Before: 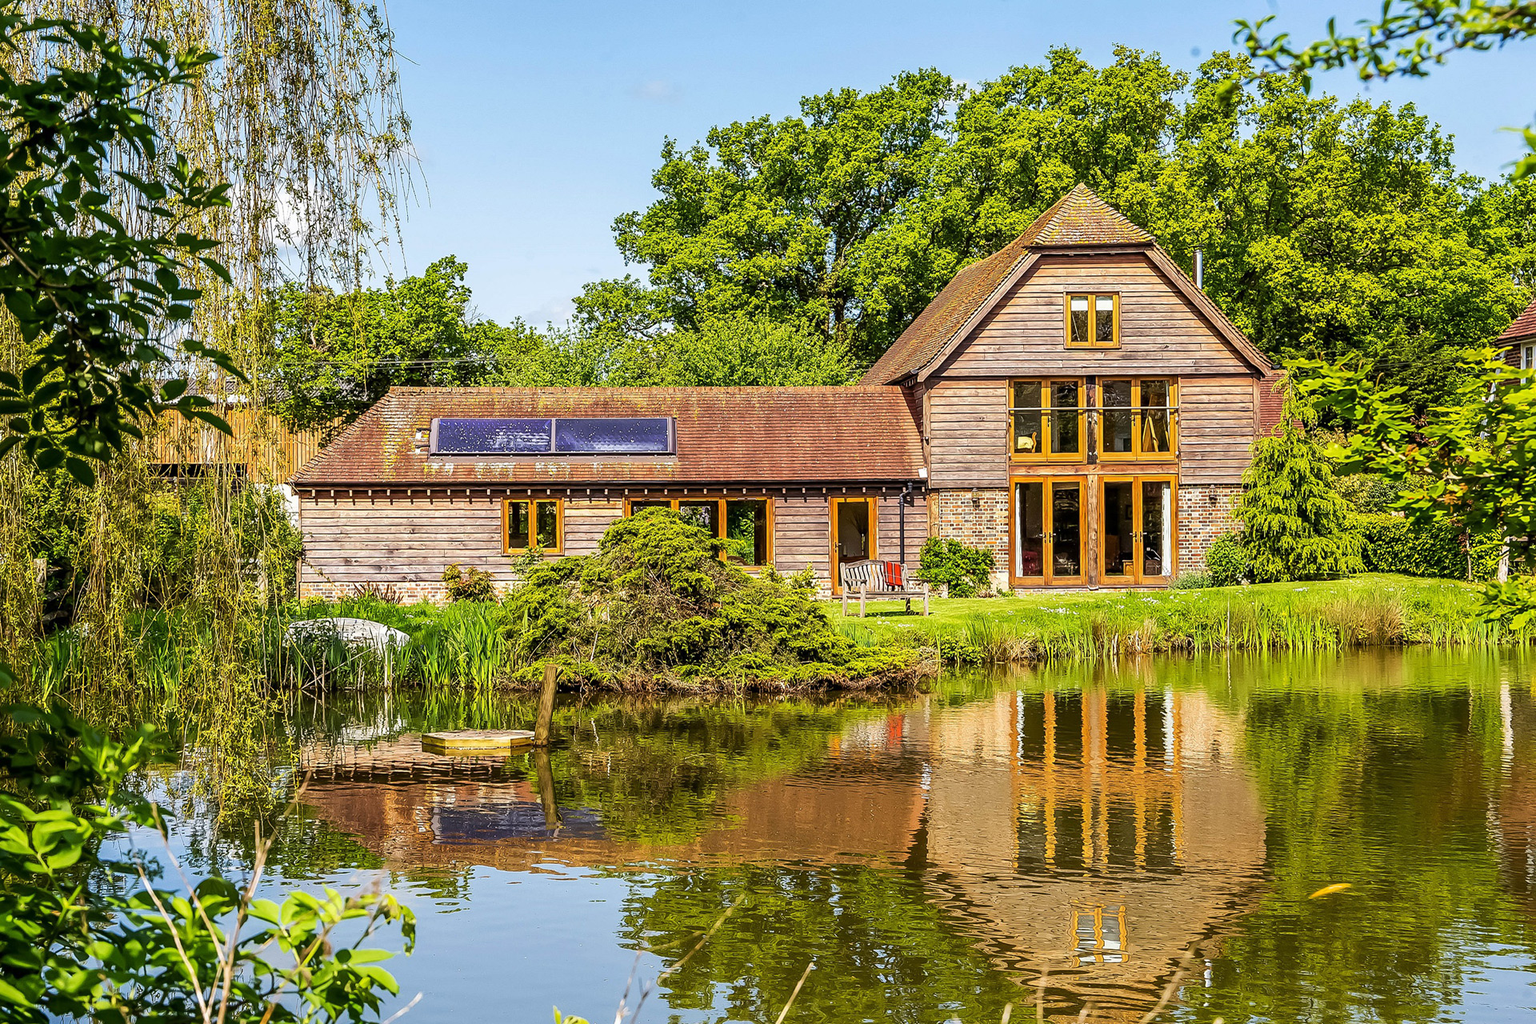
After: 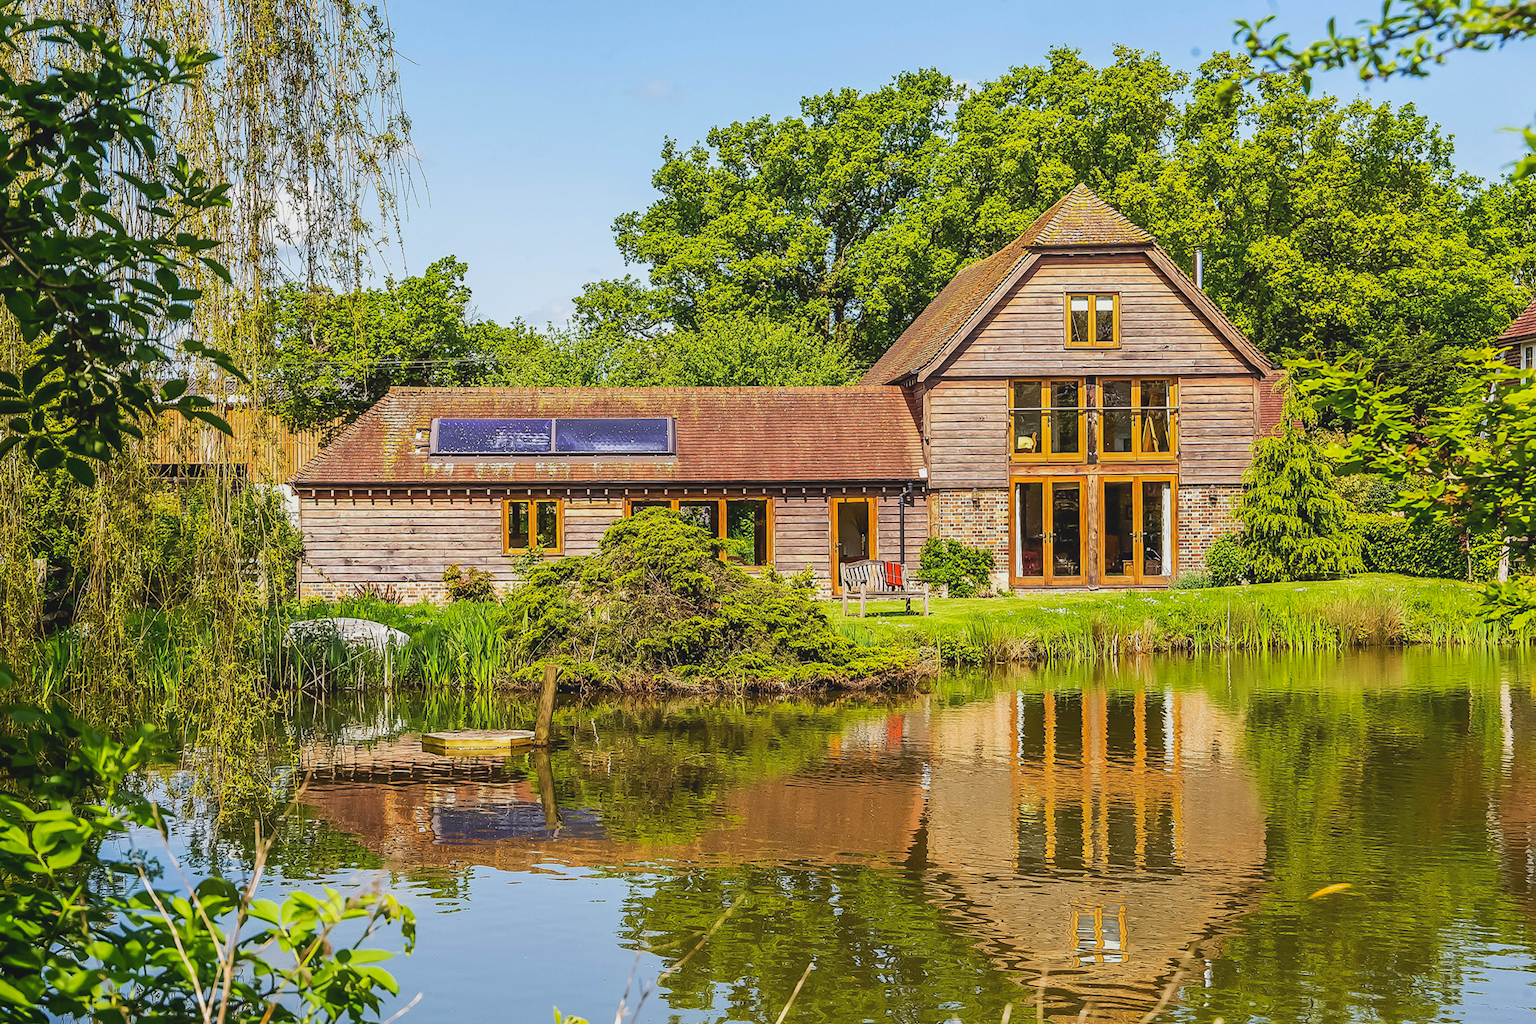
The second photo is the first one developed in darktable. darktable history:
local contrast: highlights 70%, shadows 65%, detail 83%, midtone range 0.323
